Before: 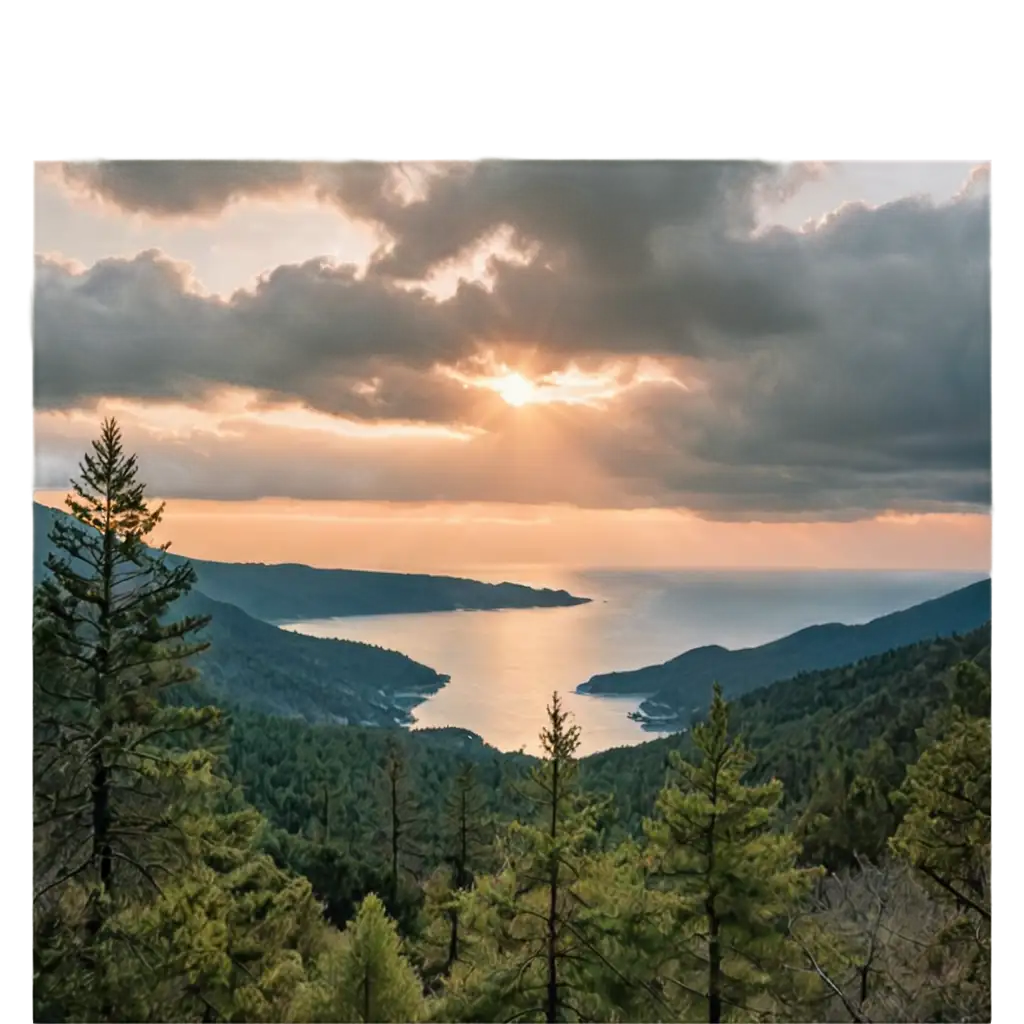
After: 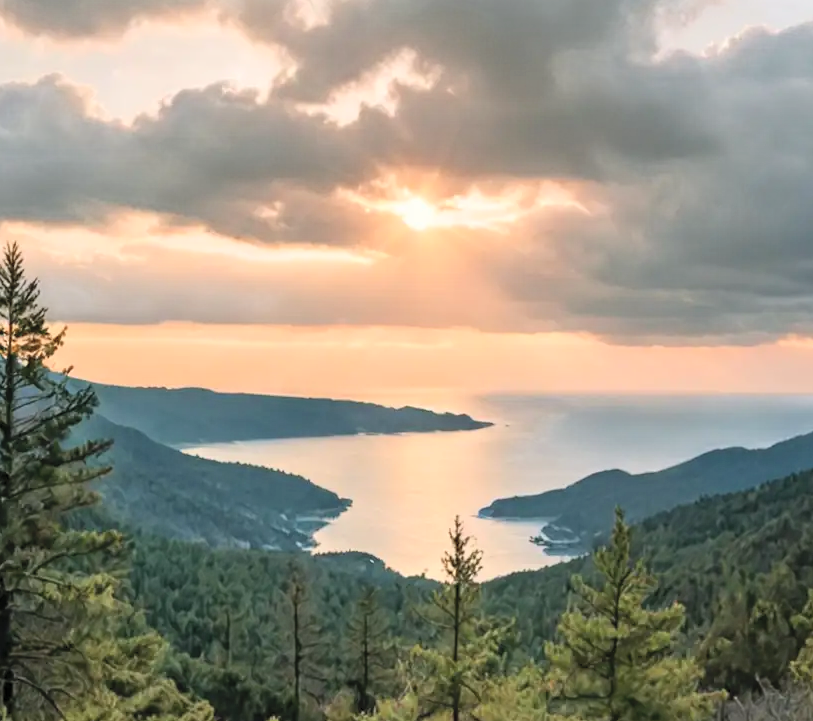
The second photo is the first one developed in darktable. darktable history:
tone equalizer: mask exposure compensation -0.489 EV
crop: left 9.606%, top 17.191%, right 10.928%, bottom 12.324%
contrast brightness saturation: contrast 0.142, brightness 0.223
